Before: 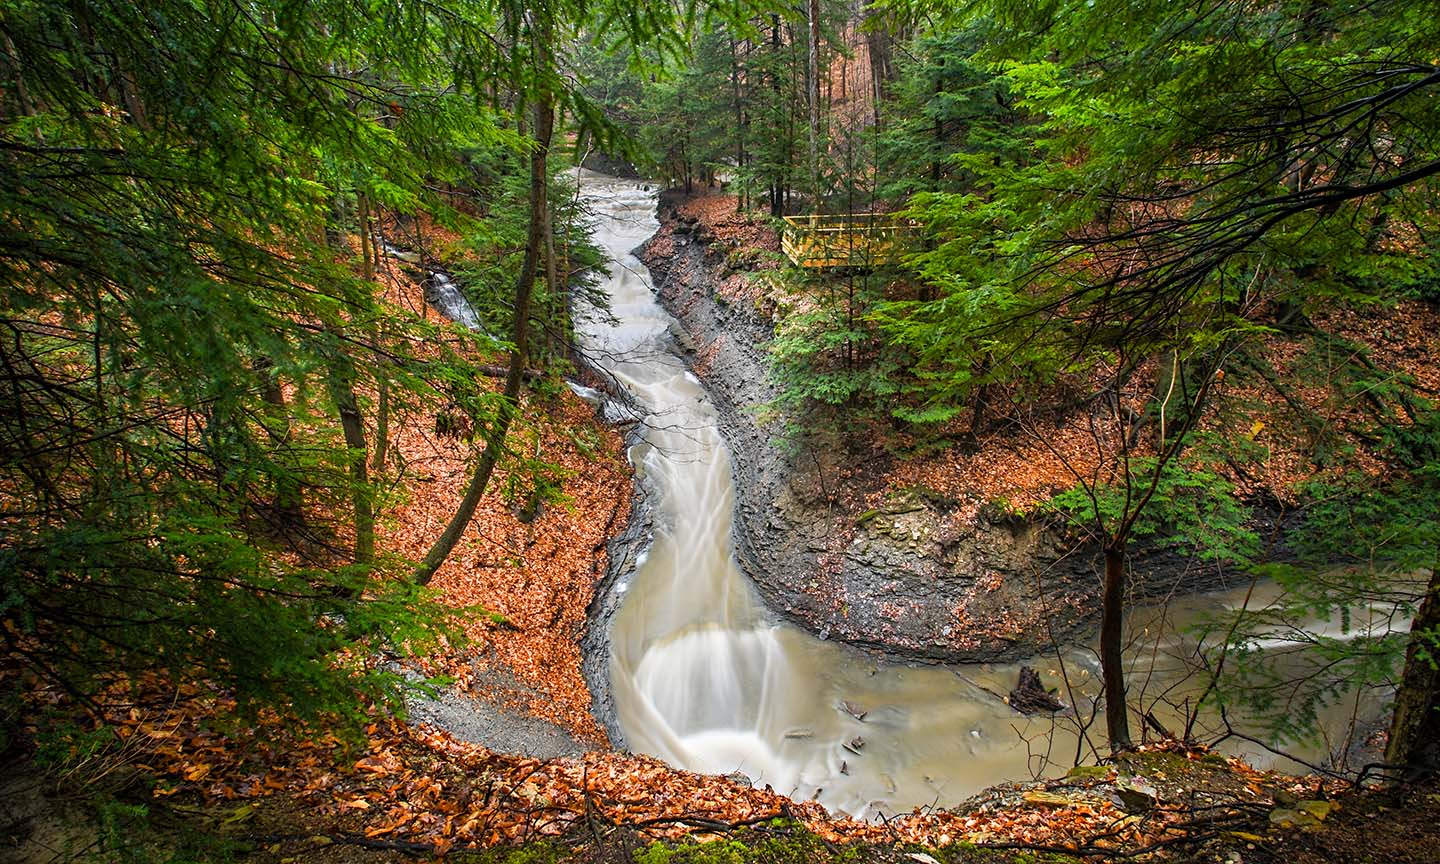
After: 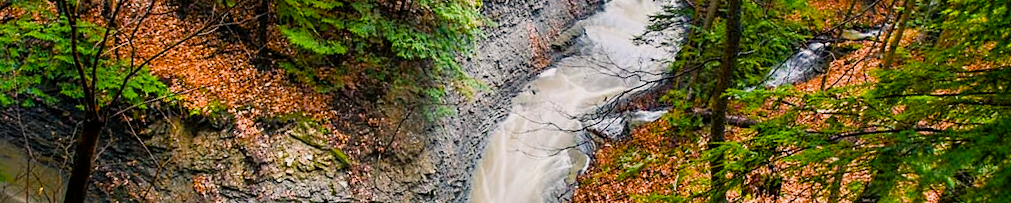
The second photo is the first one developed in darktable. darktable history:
color balance rgb: shadows lift › chroma 4.21%, shadows lift › hue 252.22°, highlights gain › chroma 1.36%, highlights gain › hue 50.24°, perceptual saturation grading › mid-tones 6.33%, perceptual saturation grading › shadows 72.44%, perceptual brilliance grading › highlights 11.59%, contrast 5.05%
crop and rotate: angle 16.12°, top 30.835%, bottom 35.653%
filmic rgb: hardness 4.17
